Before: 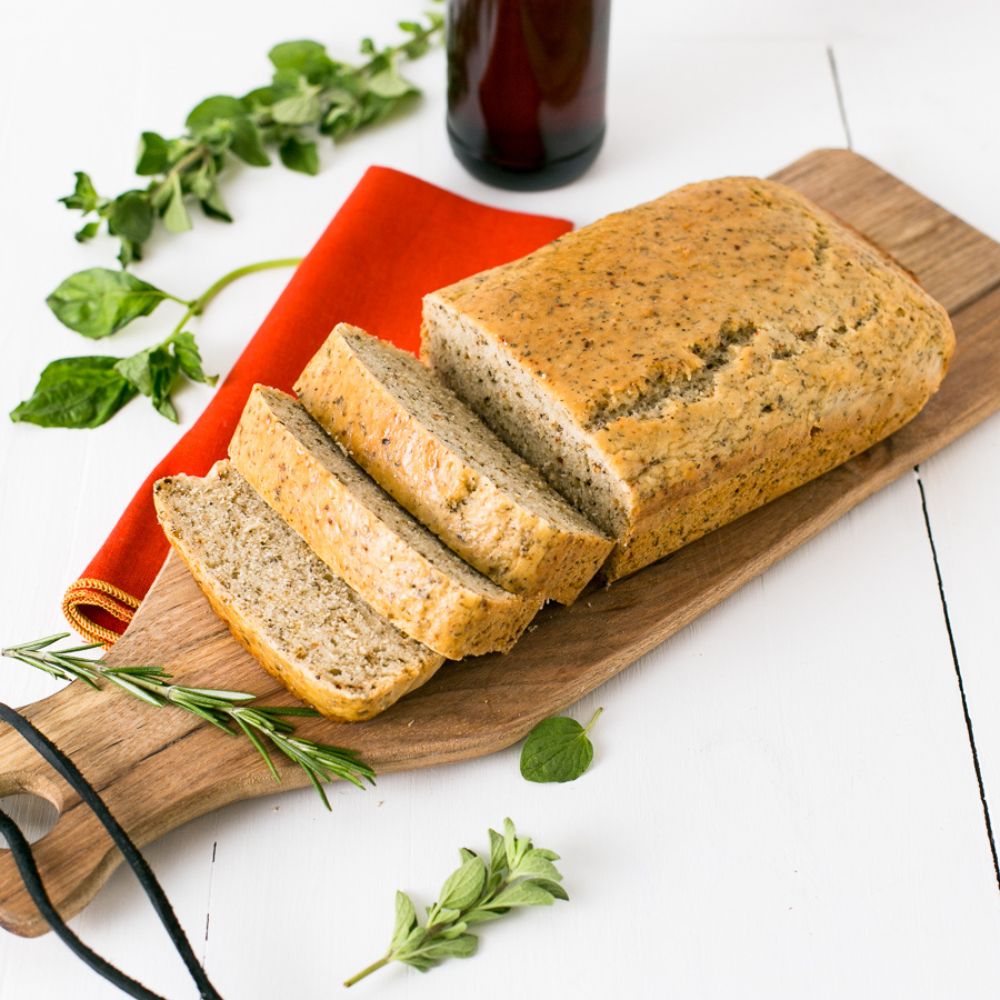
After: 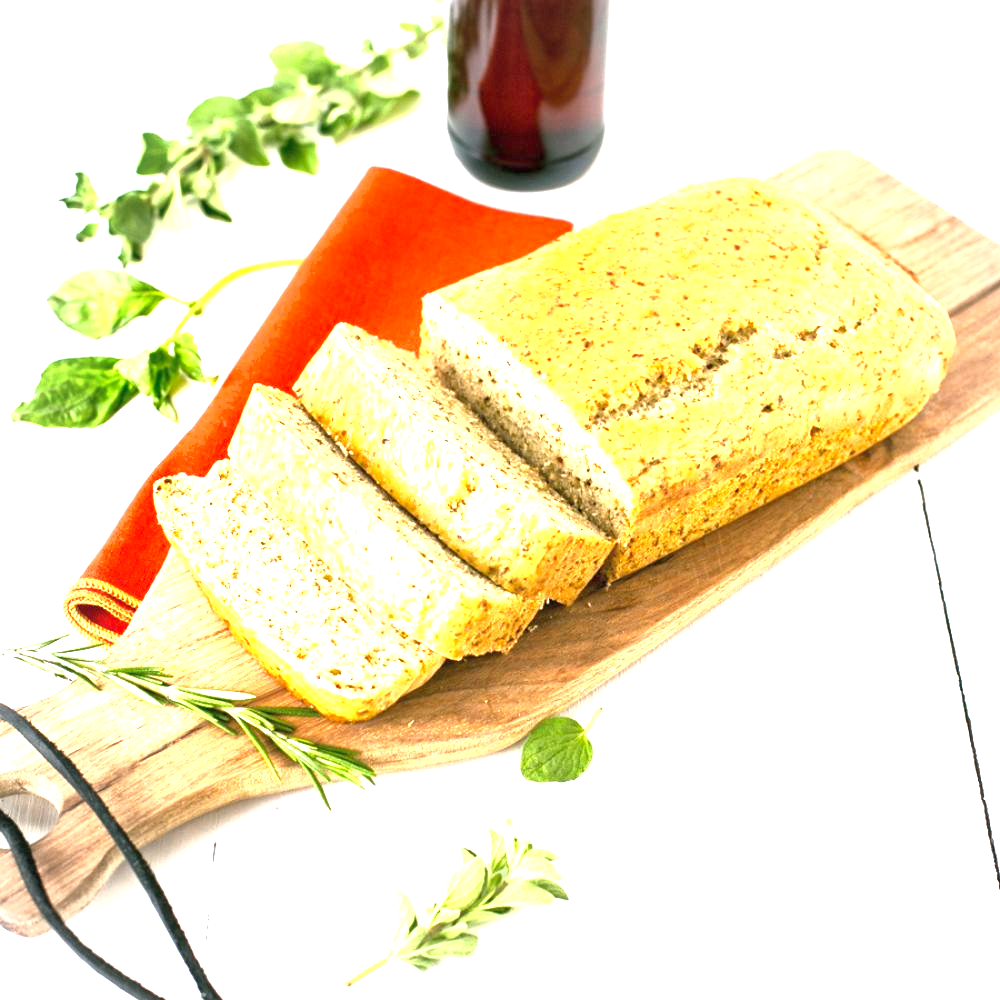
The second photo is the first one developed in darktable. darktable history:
shadows and highlights: shadows 25, highlights -25
exposure: black level correction 0, exposure 2 EV, compensate highlight preservation false
vignetting: brightness -0.167
